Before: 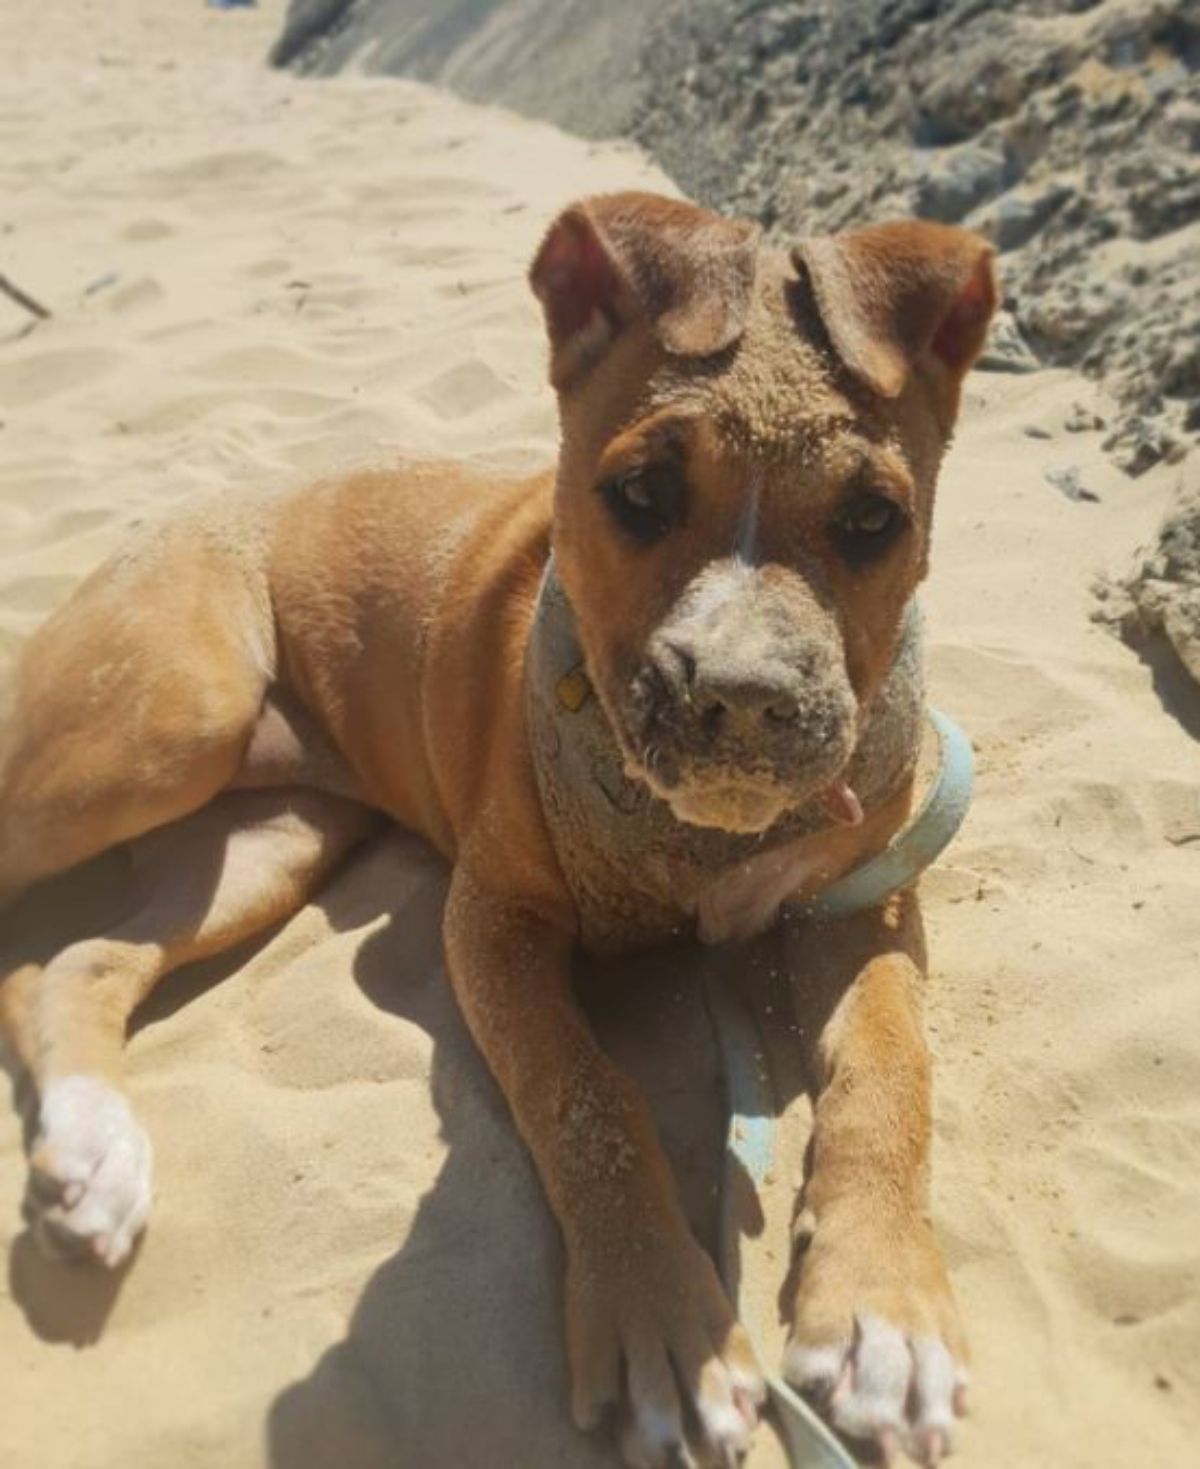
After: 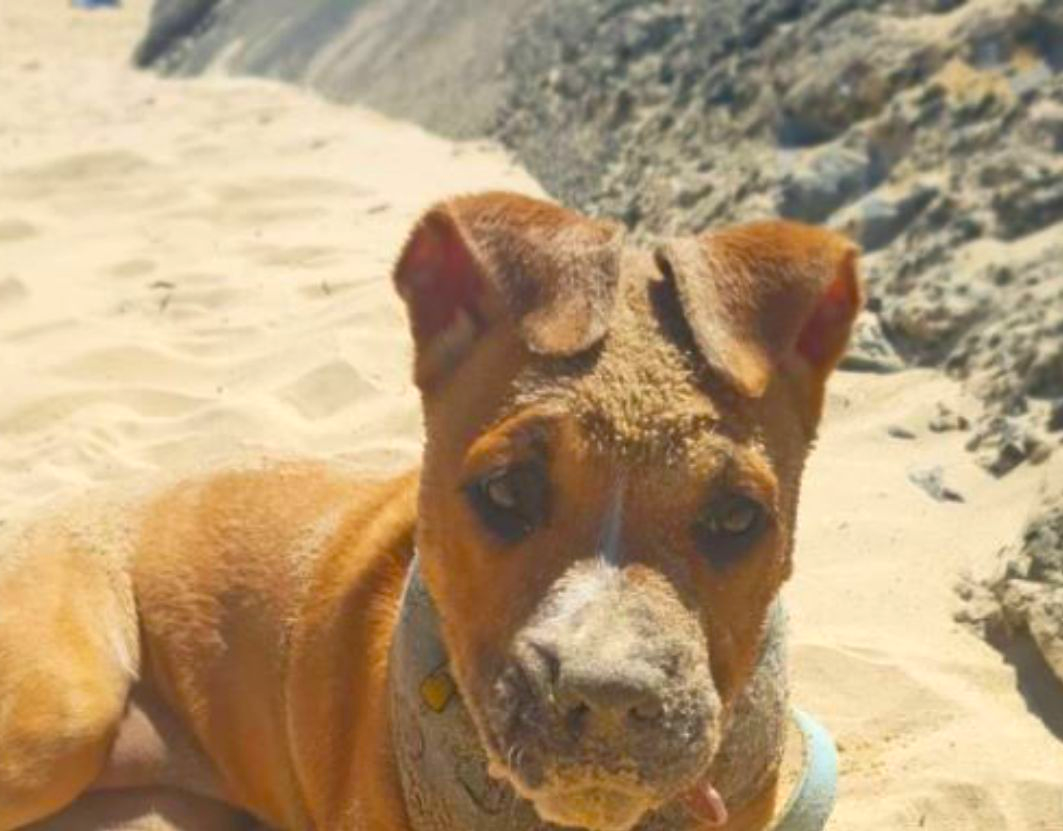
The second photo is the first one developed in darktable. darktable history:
crop and rotate: left 11.336%, bottom 43.428%
exposure: black level correction 0, exposure 1.347 EV, compensate highlight preservation false
tone equalizer: -8 EV -0.012 EV, -7 EV 0.029 EV, -6 EV -0.005 EV, -5 EV 0.009 EV, -4 EV -0.034 EV, -3 EV -0.233 EV, -2 EV -0.648 EV, -1 EV -1.01 EV, +0 EV -0.978 EV, mask exposure compensation -0.506 EV
color balance rgb: shadows lift › chroma 2.061%, shadows lift › hue 250.06°, perceptual saturation grading › global saturation 25.923%
